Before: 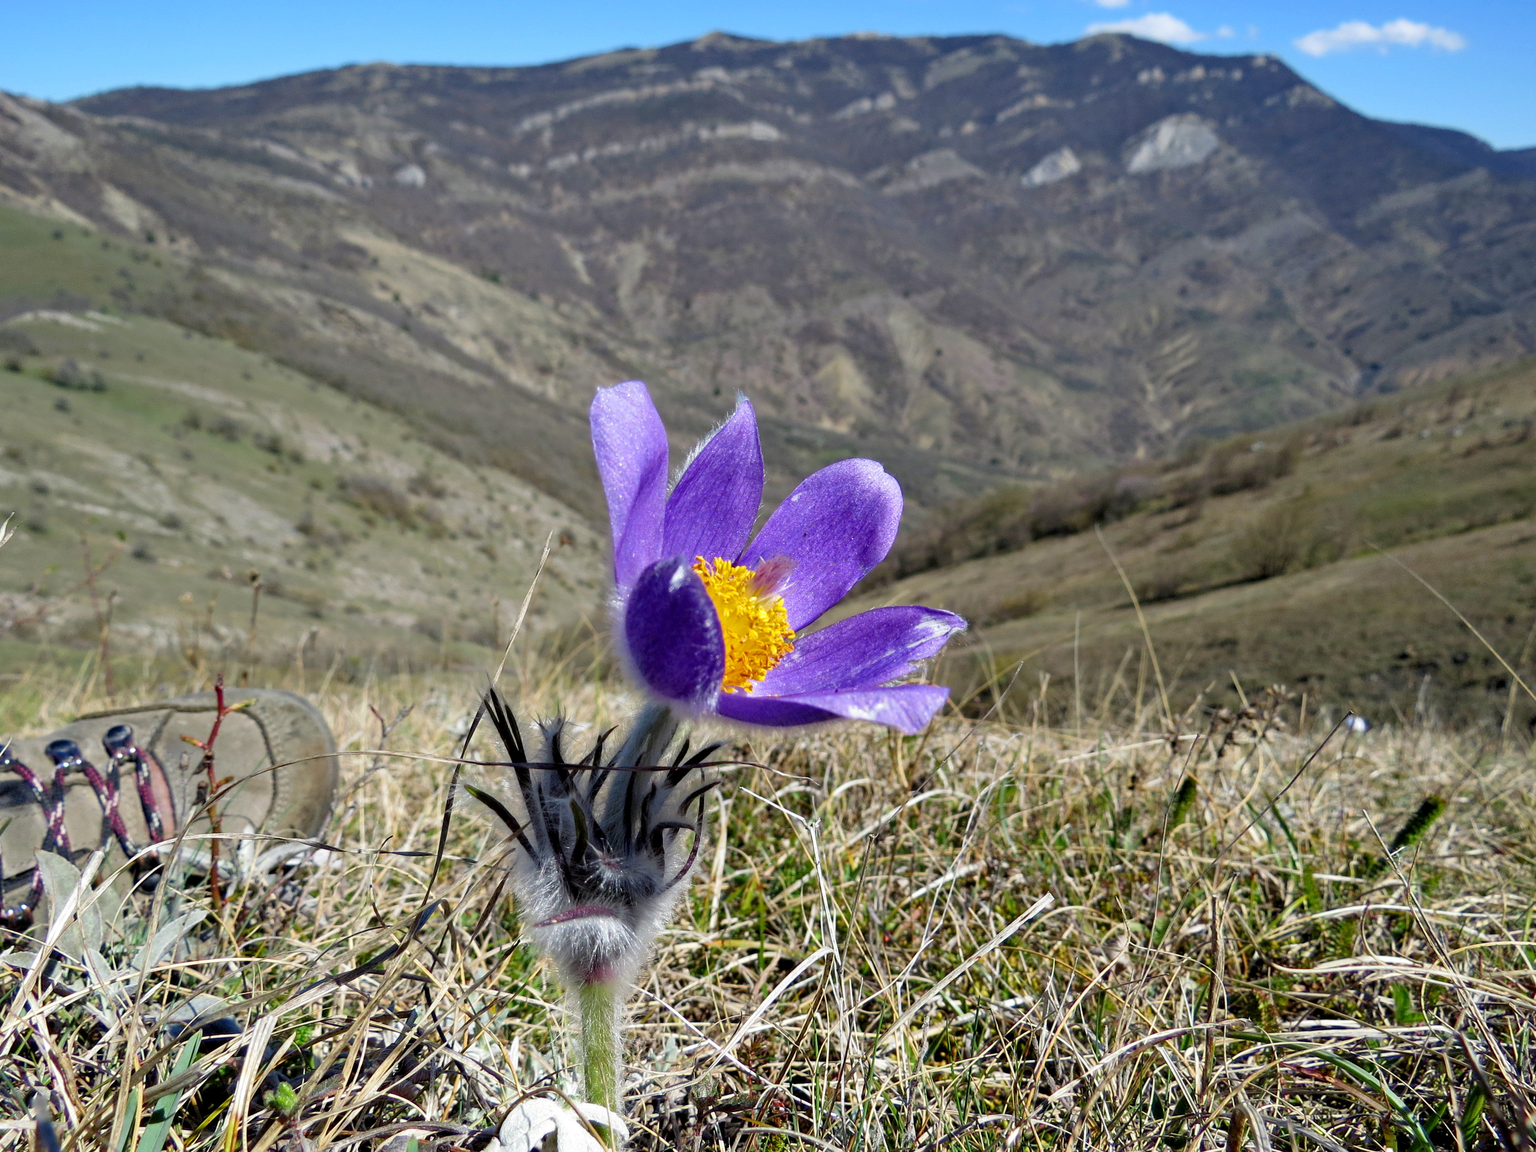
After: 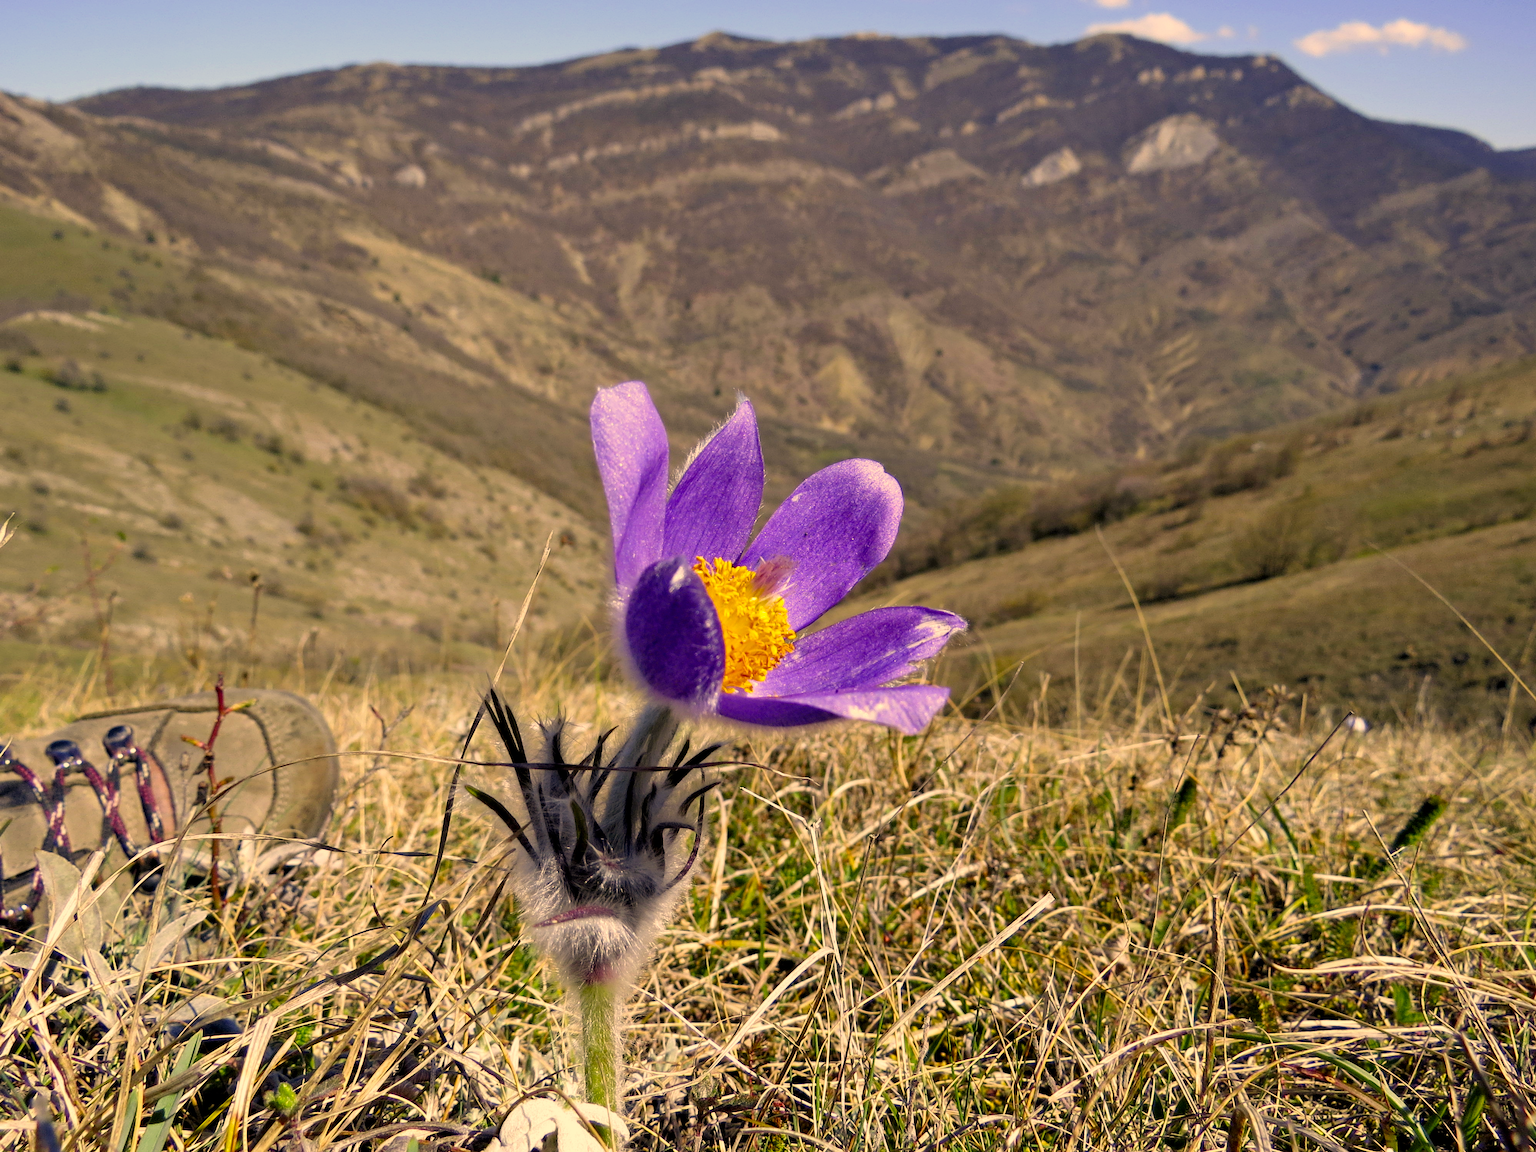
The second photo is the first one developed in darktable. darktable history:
color correction: highlights a* 14.83, highlights b* 32
exposure: compensate highlight preservation false
